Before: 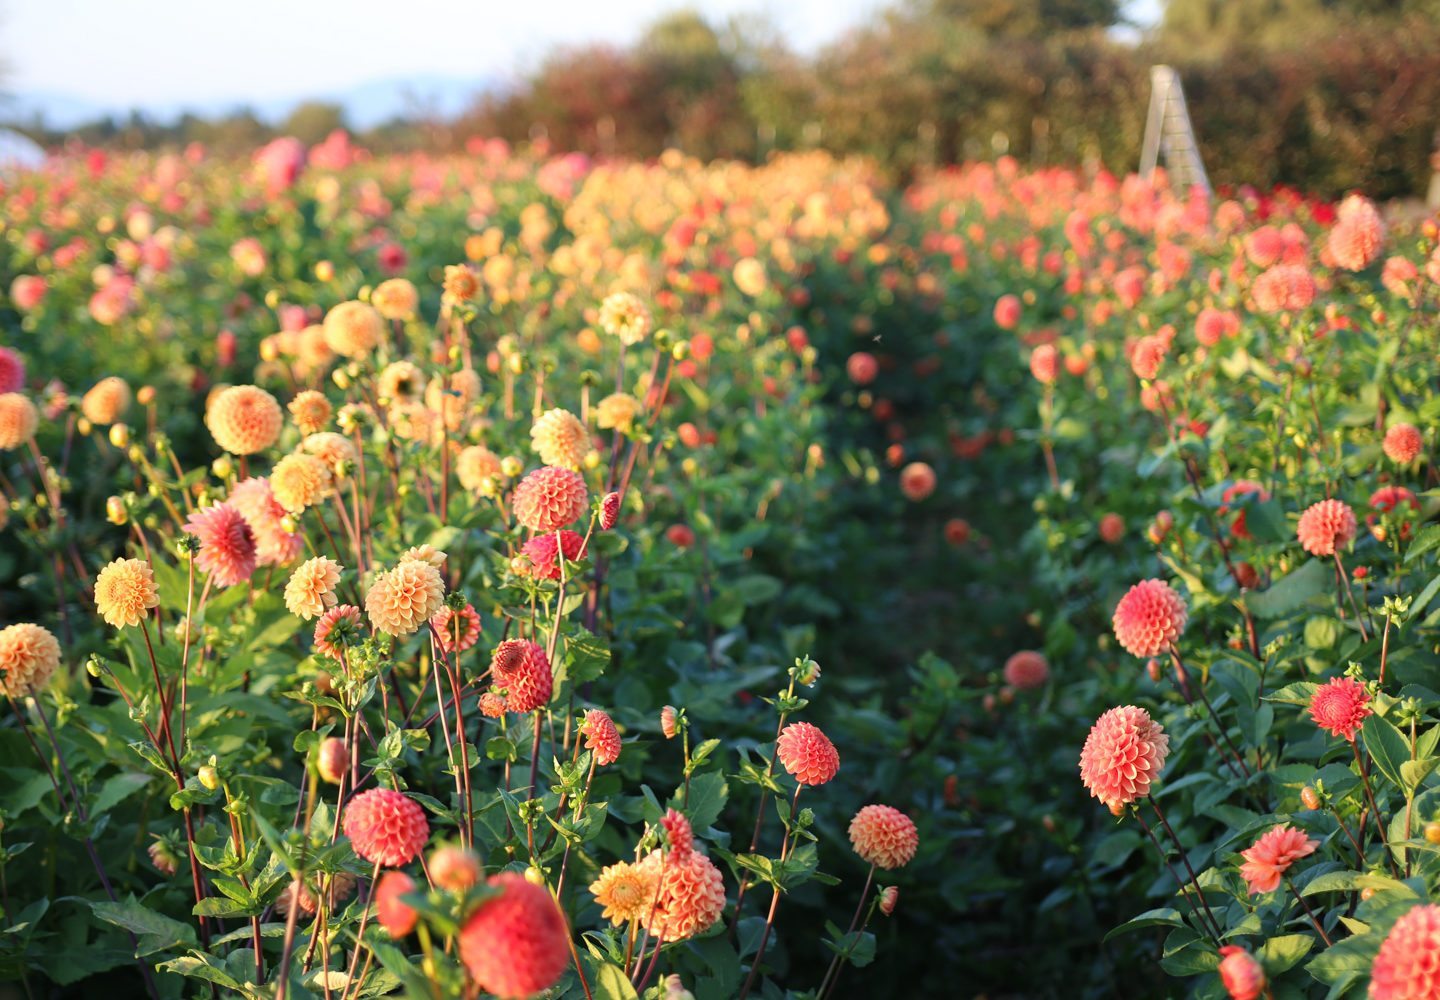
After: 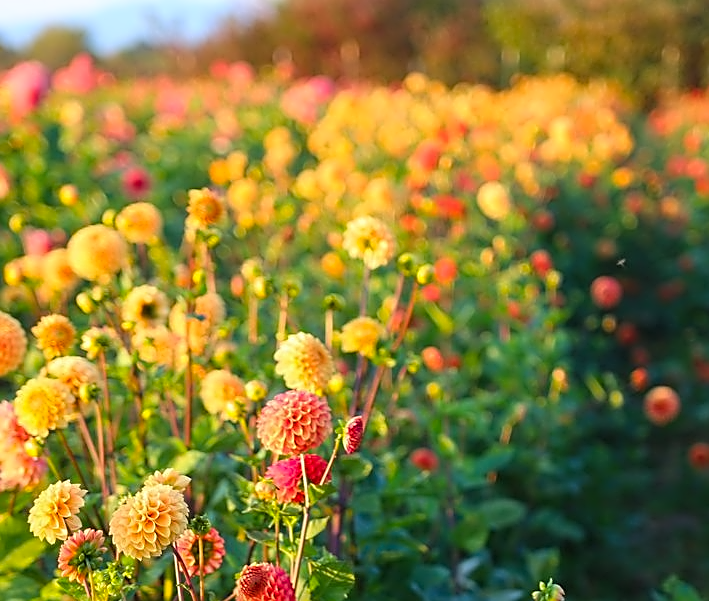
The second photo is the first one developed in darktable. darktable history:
contrast equalizer: y [[0.5 ×4, 0.524, 0.59], [0.5 ×6], [0.5 ×6], [0, 0, 0, 0.01, 0.045, 0.012], [0, 0, 0, 0.044, 0.195, 0.131]]
color balance rgb: perceptual saturation grading › global saturation 25%, global vibrance 20%
crop: left 17.835%, top 7.675%, right 32.881%, bottom 32.213%
sharpen: on, module defaults
